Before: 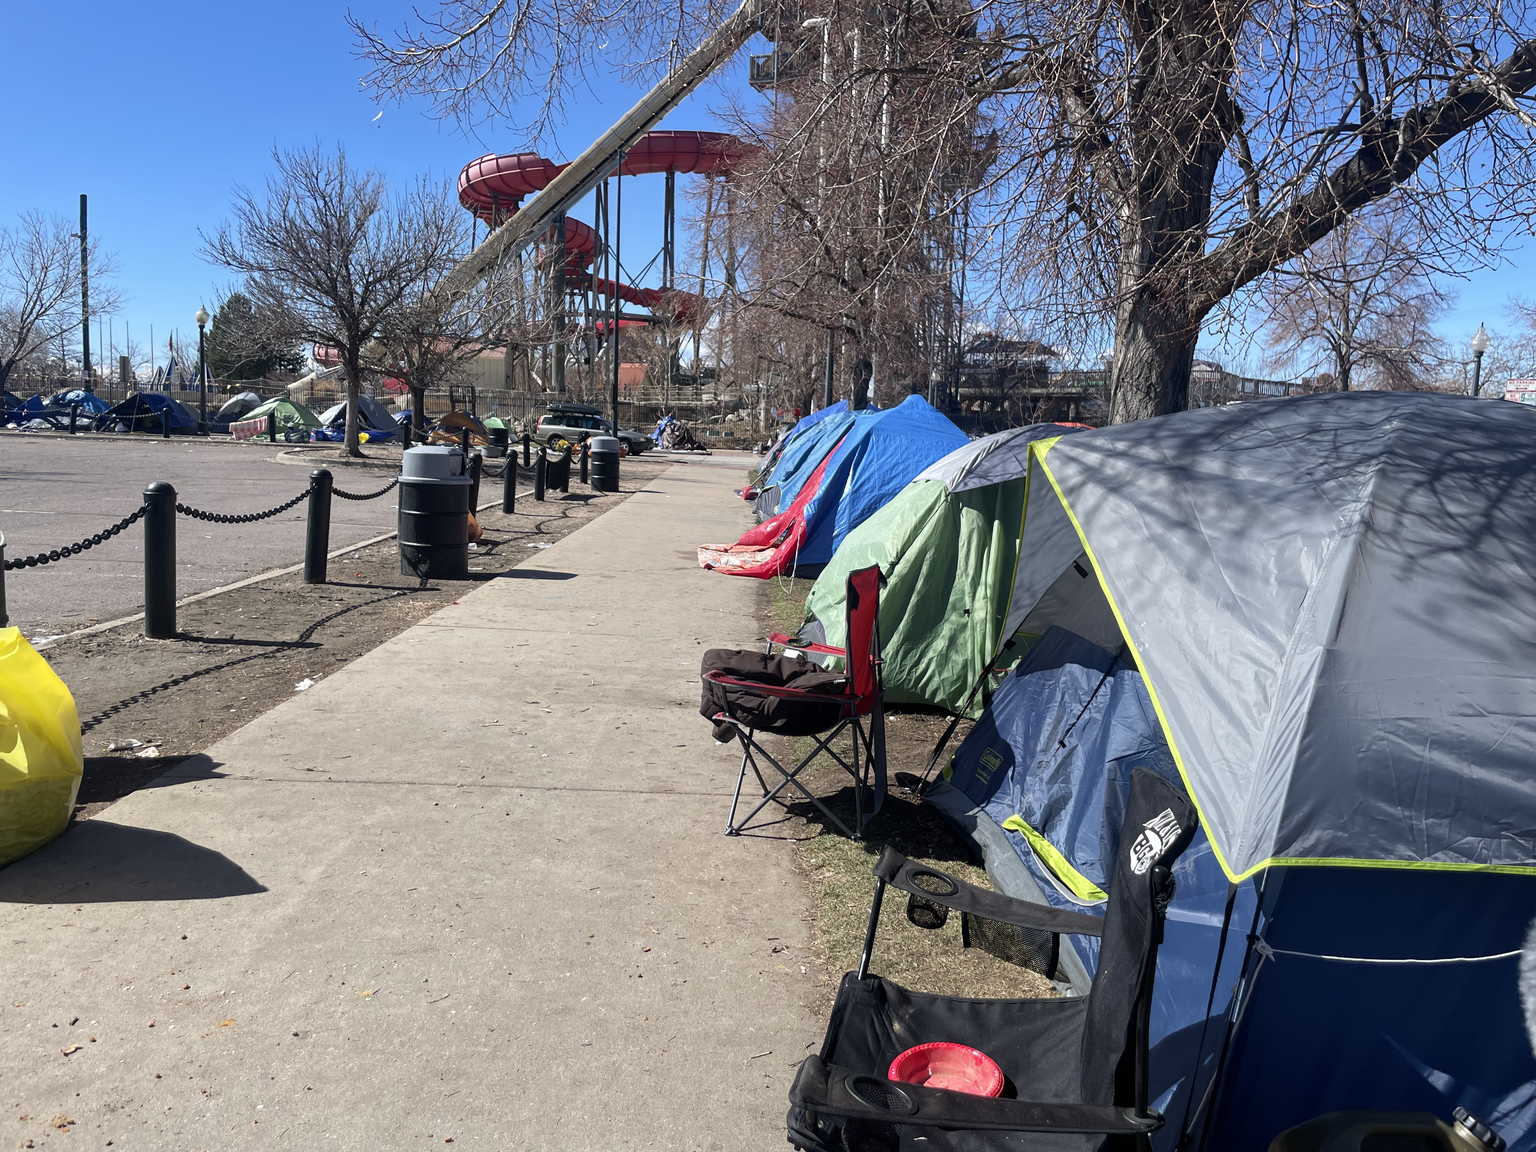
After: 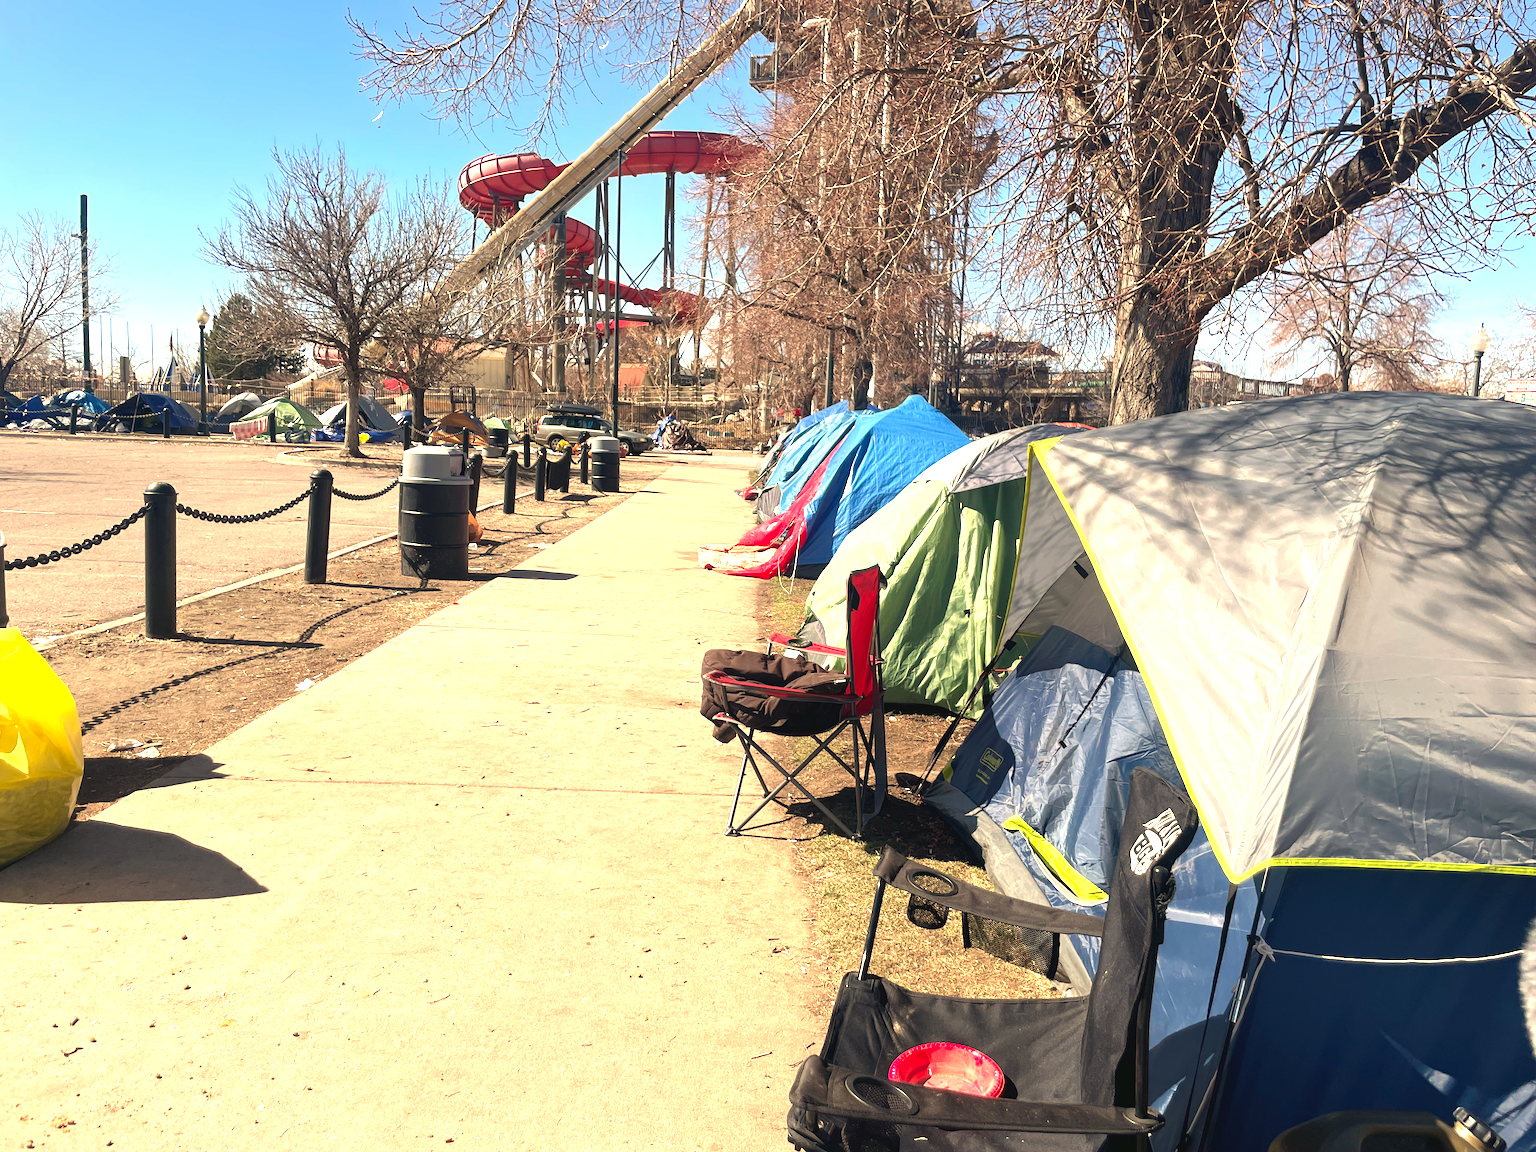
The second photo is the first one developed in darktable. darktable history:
white balance: red 1.138, green 0.996, blue 0.812
exposure: black level correction -0.002, exposure 1.115 EV, compensate highlight preservation false
